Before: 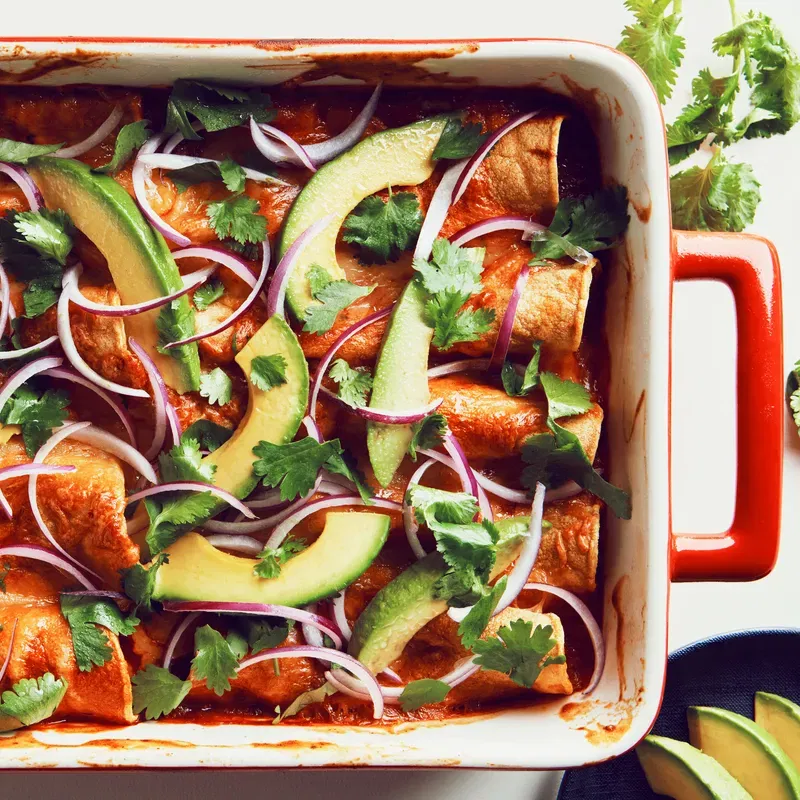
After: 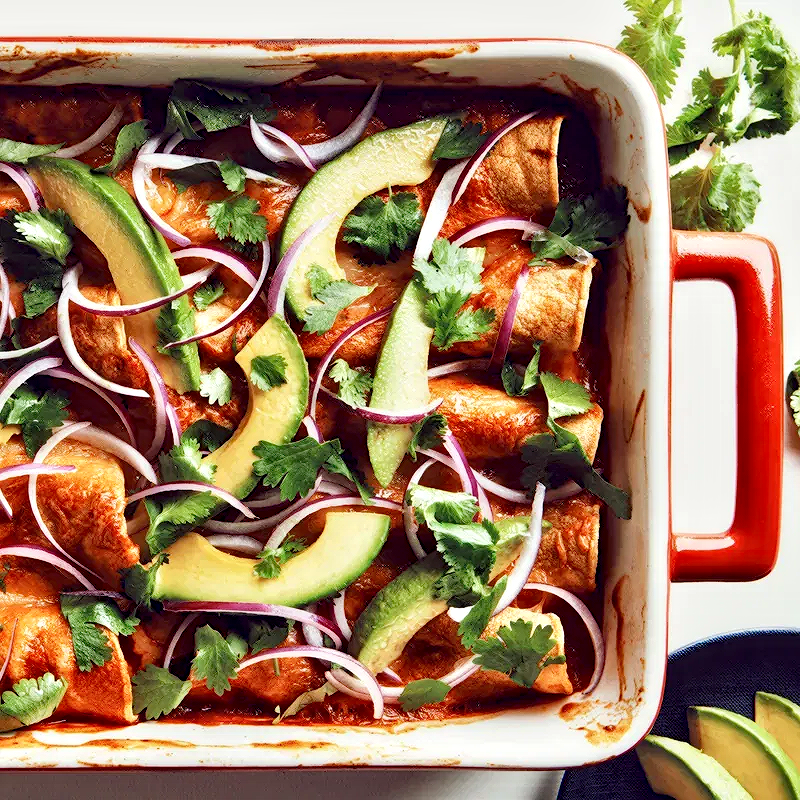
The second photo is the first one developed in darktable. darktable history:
diffuse or sharpen "deblur": iterations 25, radius span 10, edge sensitivity 3, edge threshold 1, 1st order anisotropy 100%, 3rd order anisotropy 100%, 1st order speed -25%, 2nd order speed 12.5%, 3rd order speed -50%, 4th order speed 25%
diffuse or sharpen "sharpen": edge sensitivity 1, 1st order anisotropy 100%, 2nd order anisotropy 100%, 3rd order anisotropy 100%, 4th order anisotropy 100%, 1st order speed -25%, 2nd order speed -25%, 3rd order speed -29.87%, 4th order speed -30.13%
contrast equalizer "1": y [[0.514, 0.573, 0.581, 0.508, 0.5, 0.5], [0.5 ×6], [0.5 ×6], [0 ×6], [0 ×6]]
